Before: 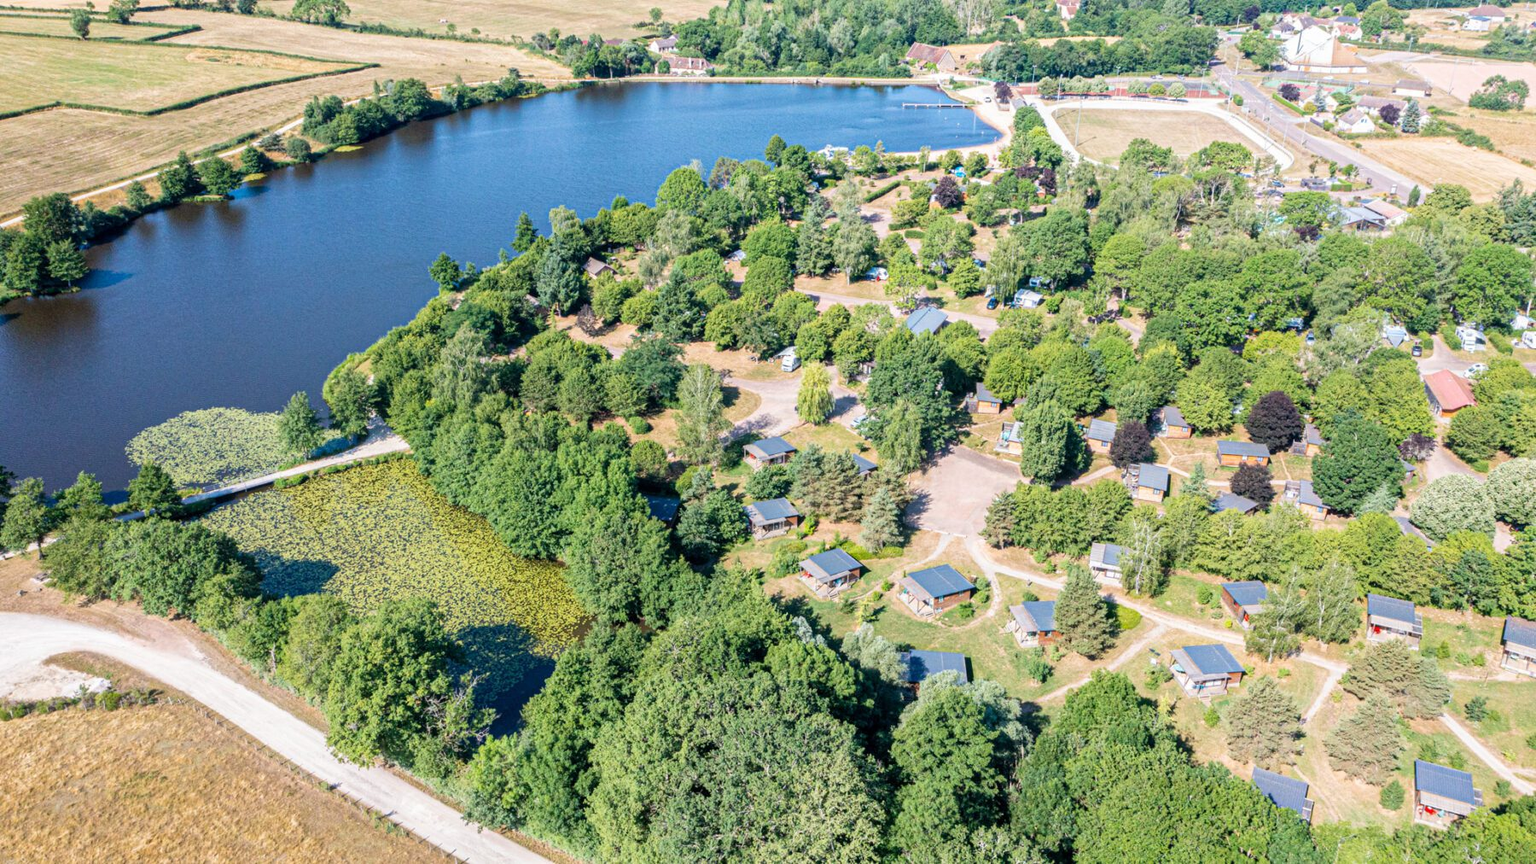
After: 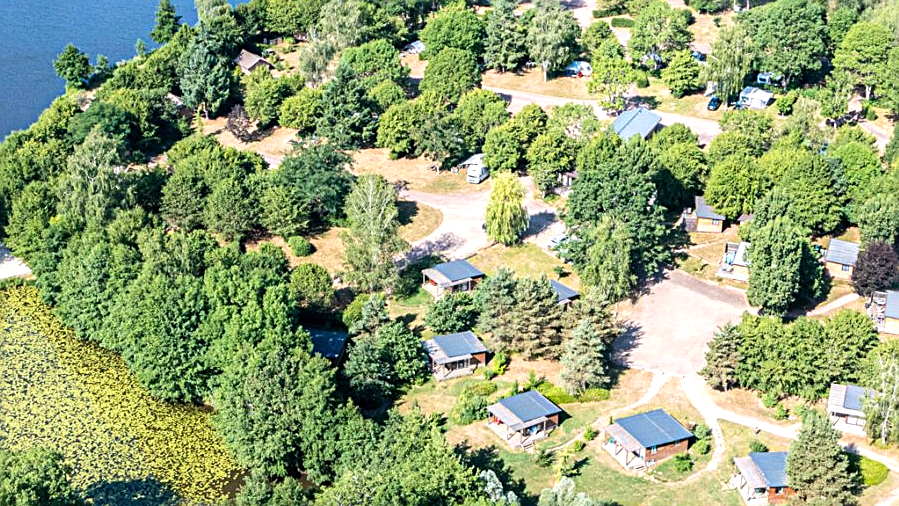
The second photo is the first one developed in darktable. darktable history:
sharpen: on, module defaults
crop: left 25%, top 25%, right 25%, bottom 25%
tone equalizer: -8 EV -0.417 EV, -7 EV -0.389 EV, -6 EV -0.333 EV, -5 EV -0.222 EV, -3 EV 0.222 EV, -2 EV 0.333 EV, -1 EV 0.389 EV, +0 EV 0.417 EV, edges refinement/feathering 500, mask exposure compensation -1.57 EV, preserve details no
